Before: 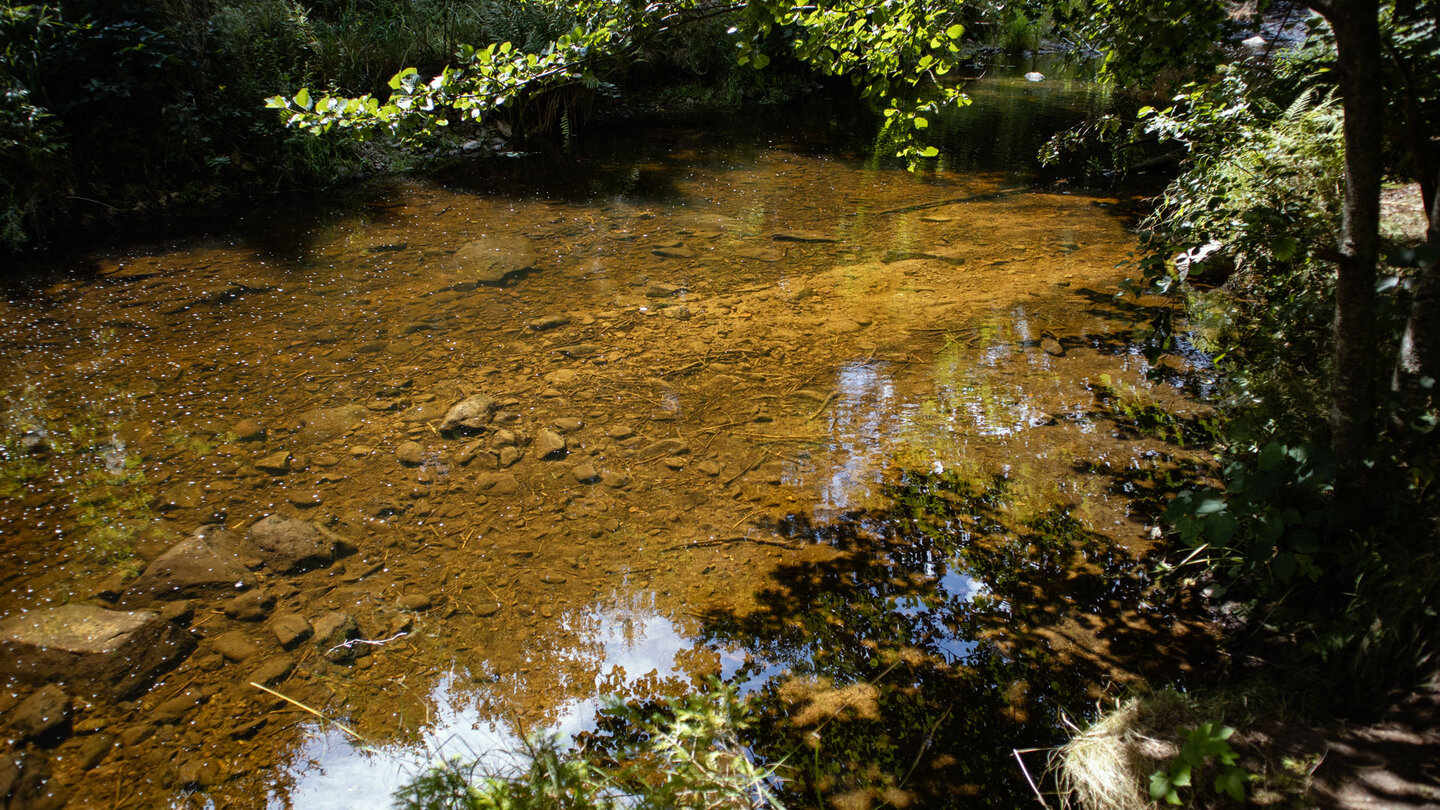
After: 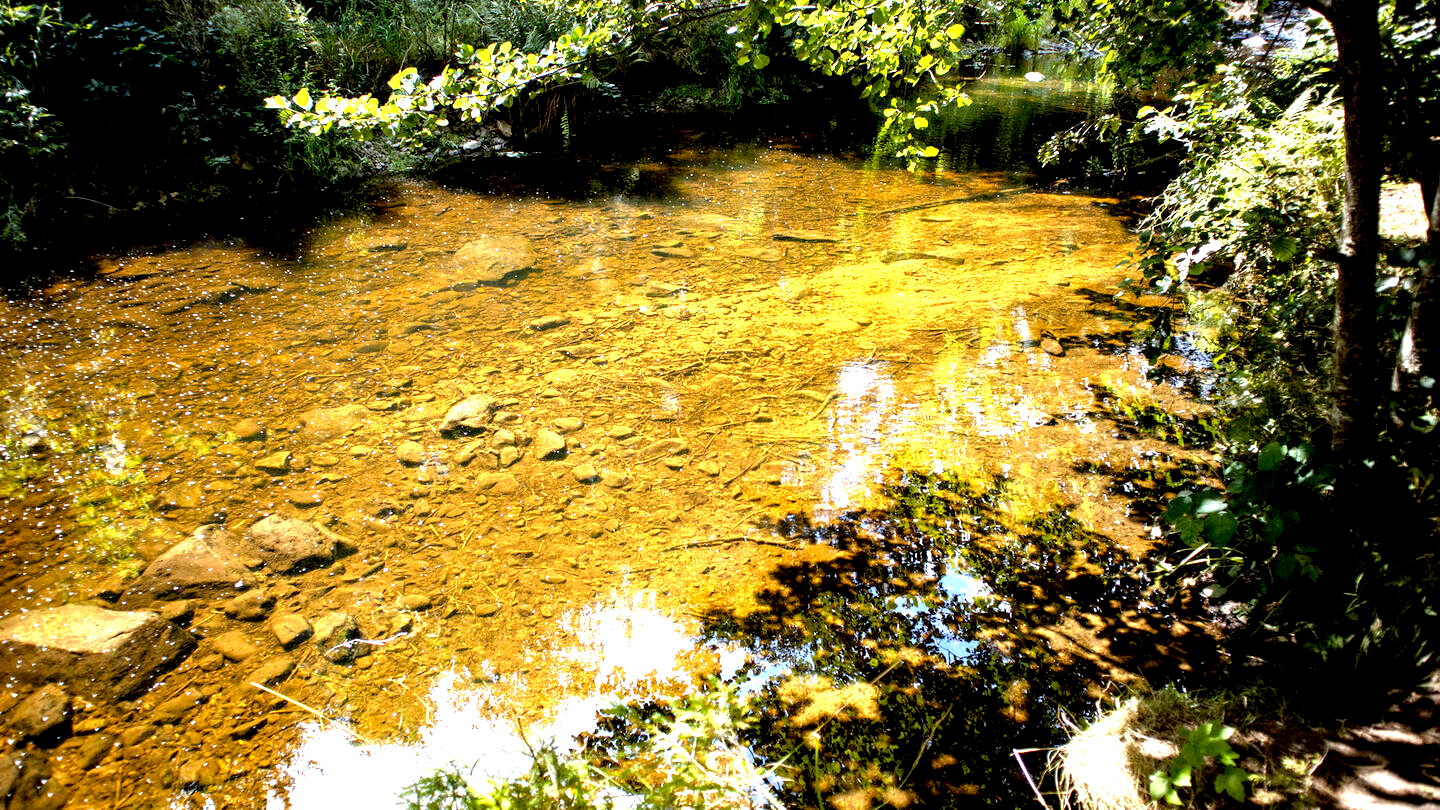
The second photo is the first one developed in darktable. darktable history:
exposure: black level correction 0.005, exposure 2.081 EV
